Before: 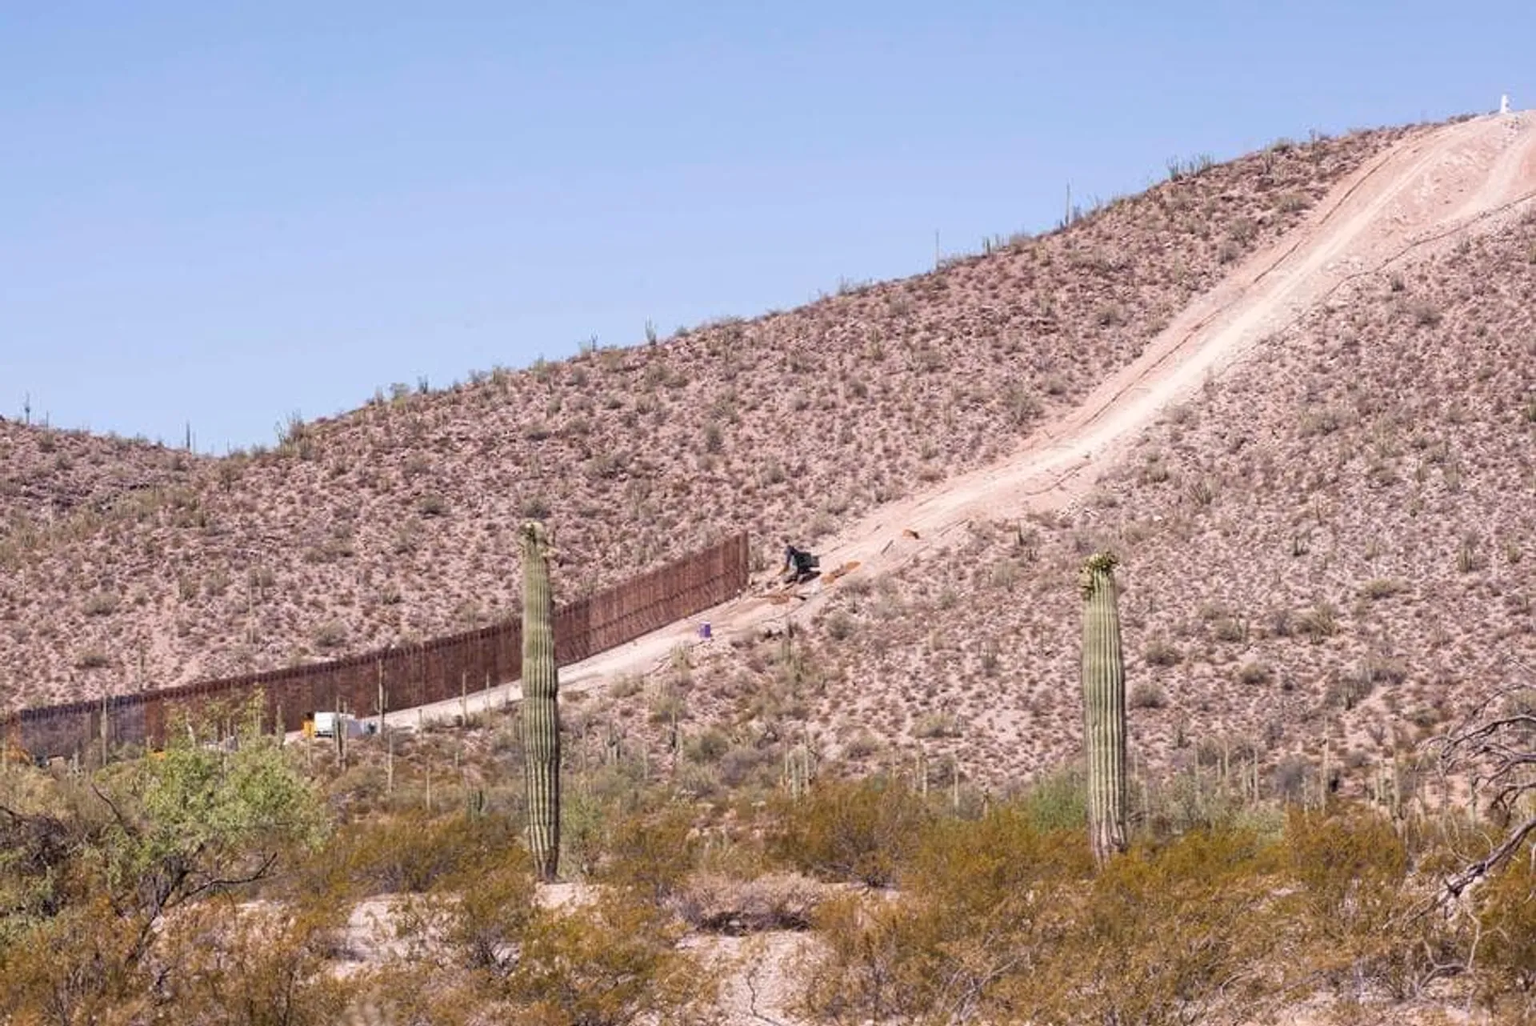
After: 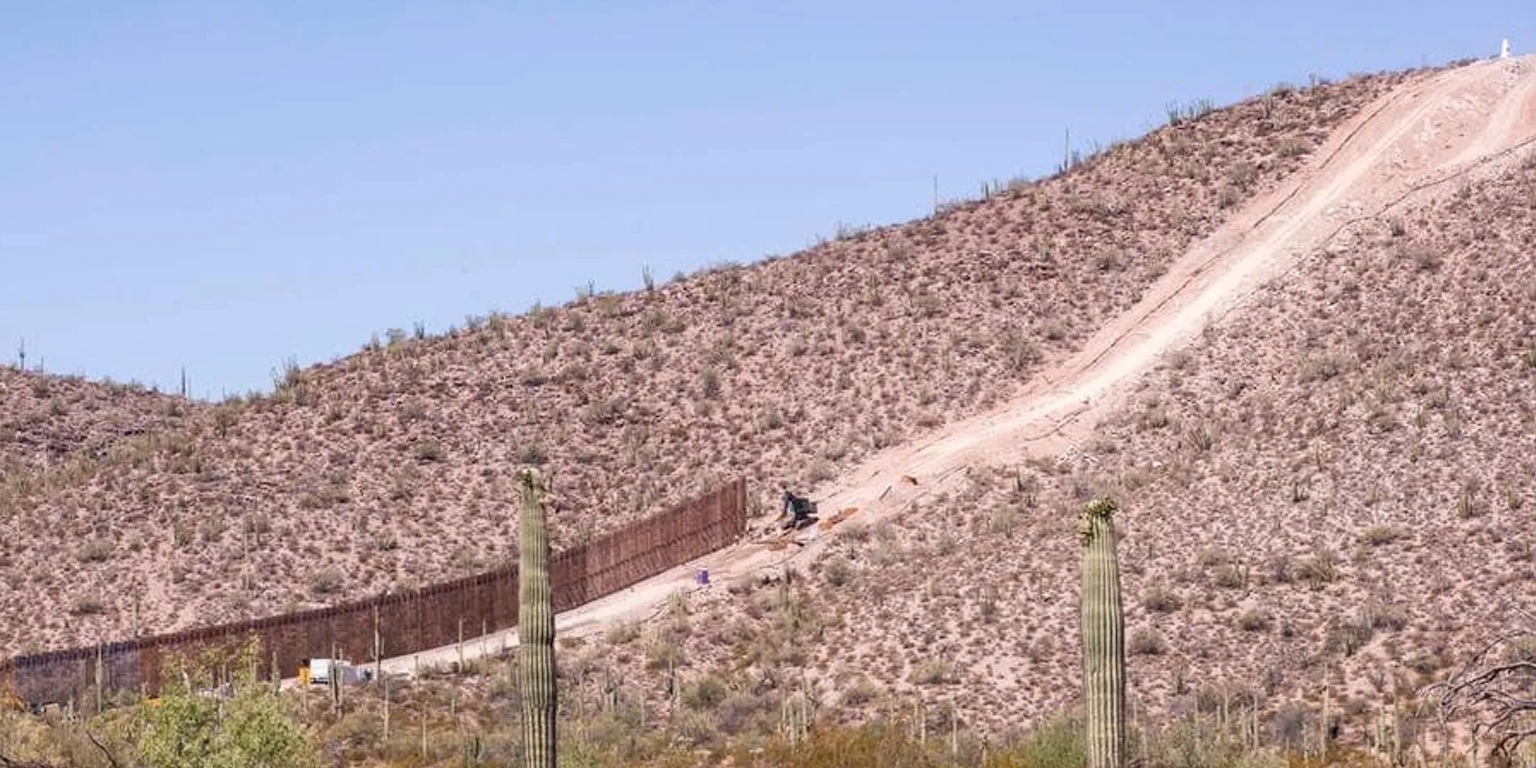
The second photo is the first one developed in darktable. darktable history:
local contrast: detail 110%
crop: left 0.387%, top 5.469%, bottom 19.809%
